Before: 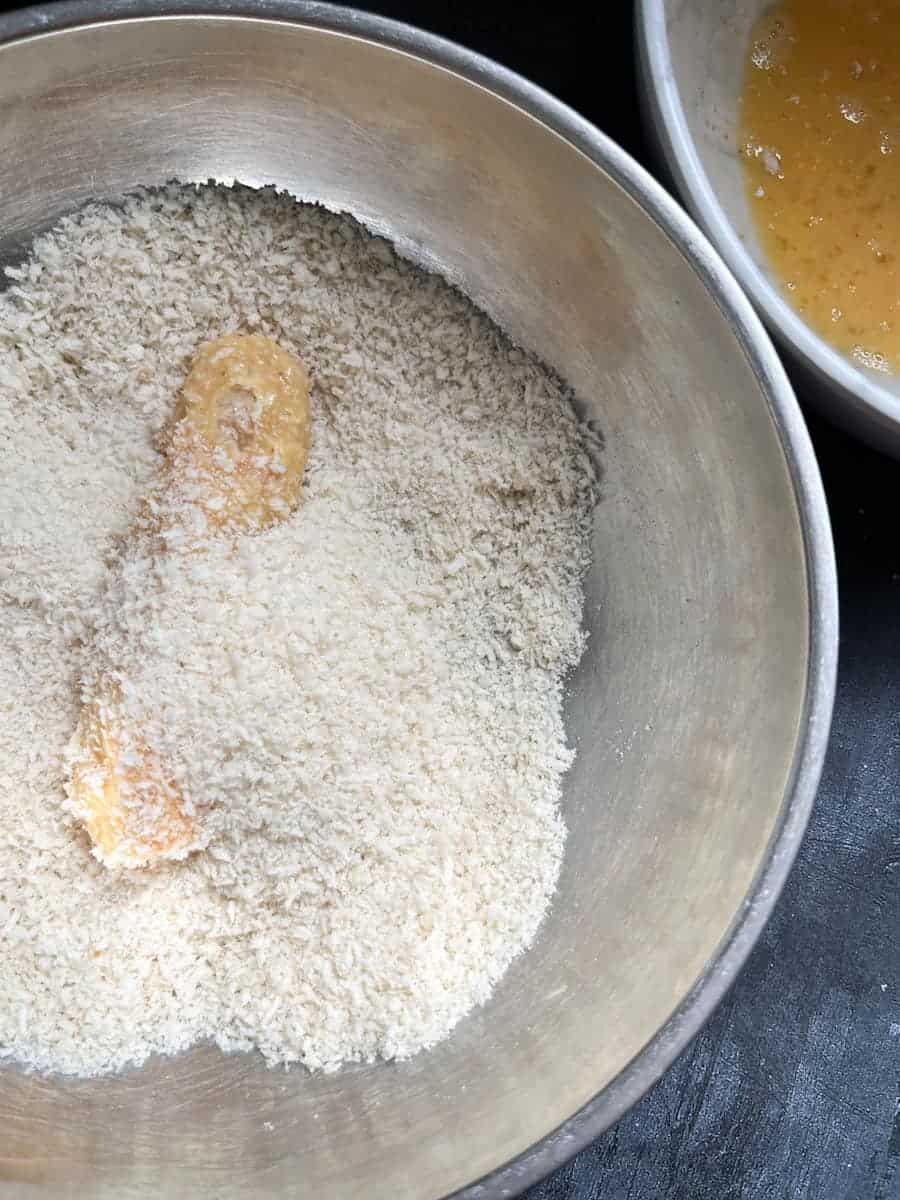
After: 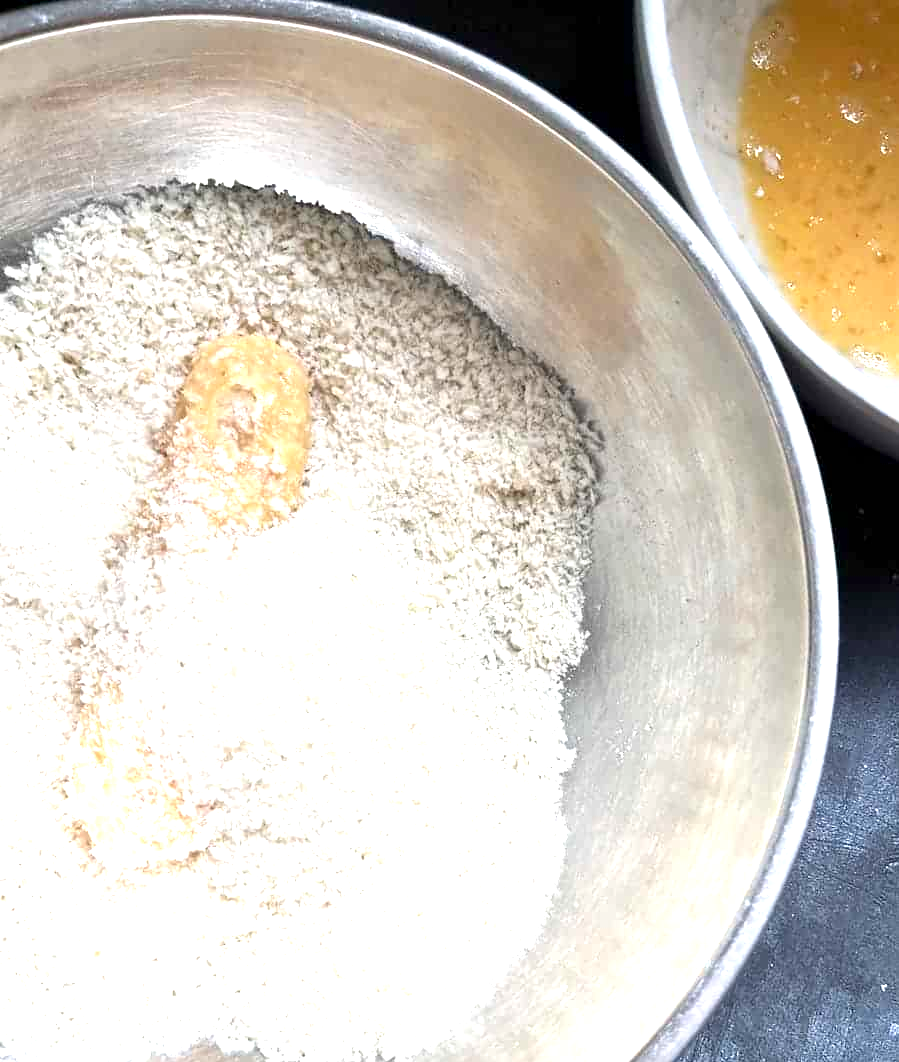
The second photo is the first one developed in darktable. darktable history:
crop and rotate: top 0%, bottom 11.424%
exposure: black level correction 0.001, exposure 1.131 EV, compensate highlight preservation false
